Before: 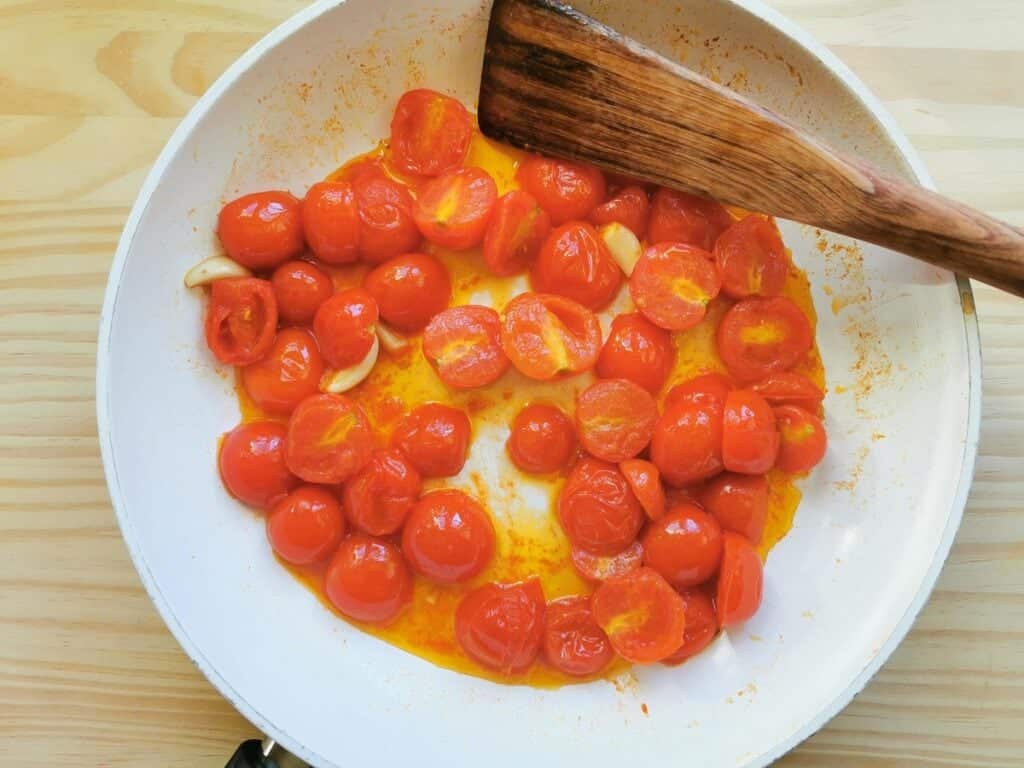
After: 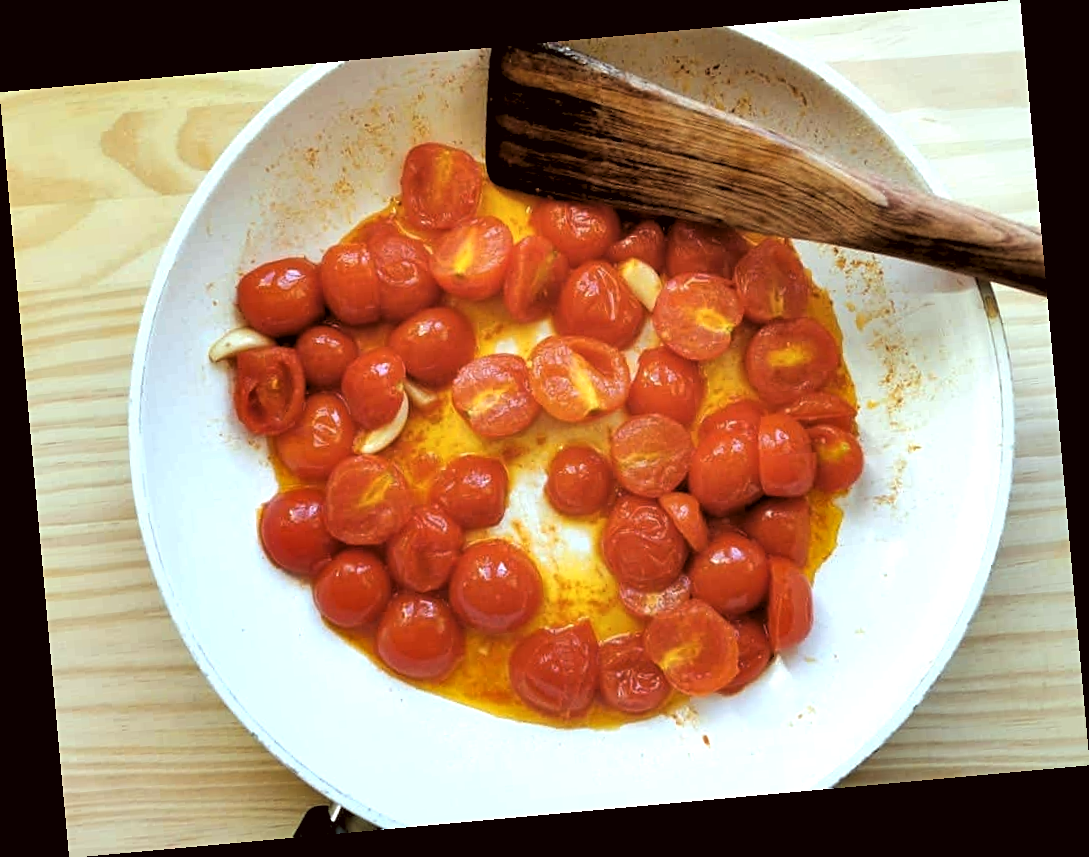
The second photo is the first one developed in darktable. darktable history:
sharpen: amount 0.2
exposure: exposure 0.236 EV, compensate highlight preservation false
levels: levels [0.029, 0.545, 0.971]
rgb levels: levels [[0.034, 0.472, 0.904], [0, 0.5, 1], [0, 0.5, 1]]
shadows and highlights: shadows 5, soften with gaussian
rotate and perspective: rotation -5.2°, automatic cropping off
color correction: highlights a* -4.98, highlights b* -3.76, shadows a* 3.83, shadows b* 4.08
